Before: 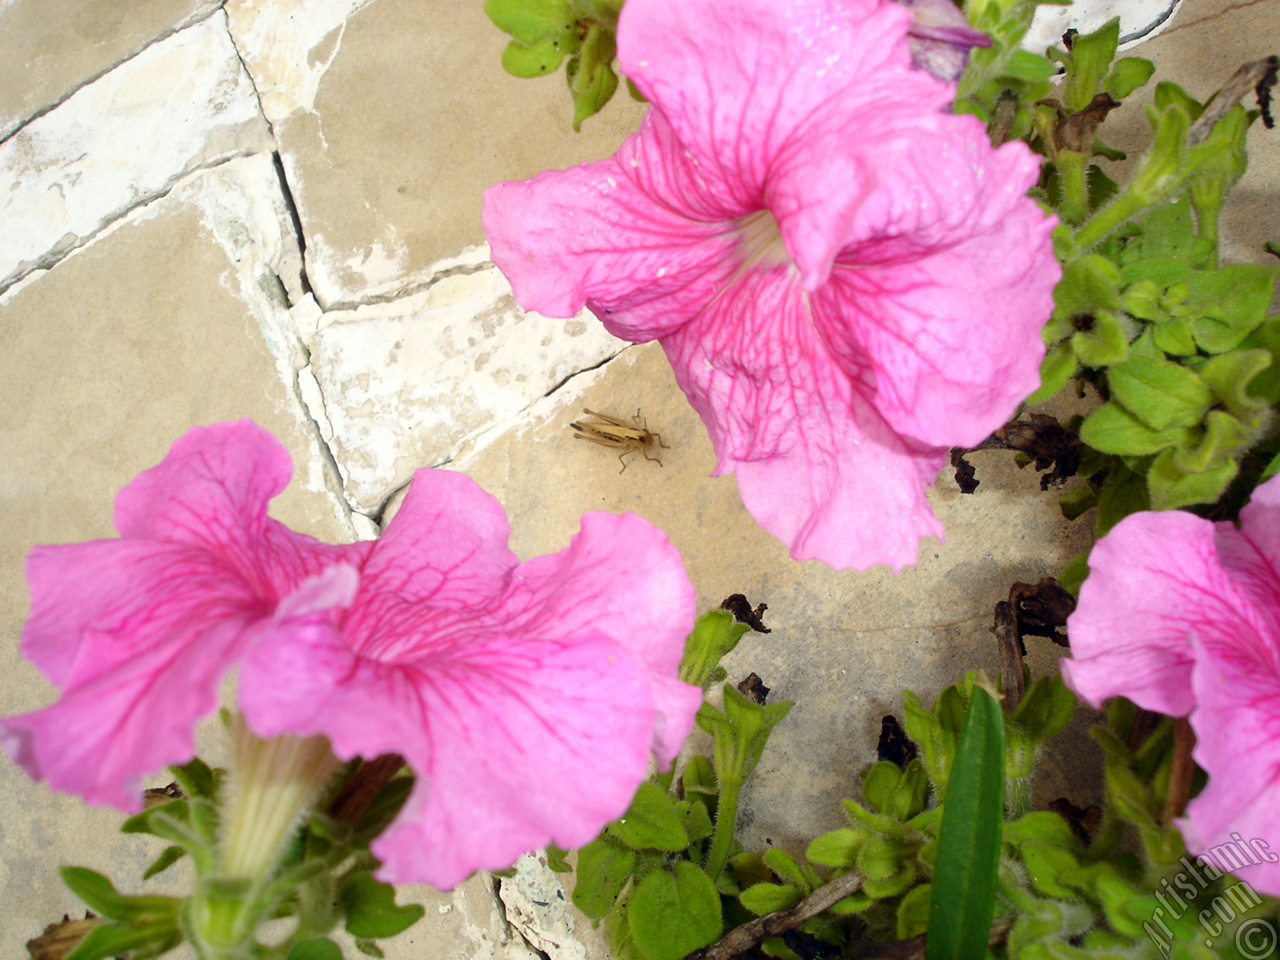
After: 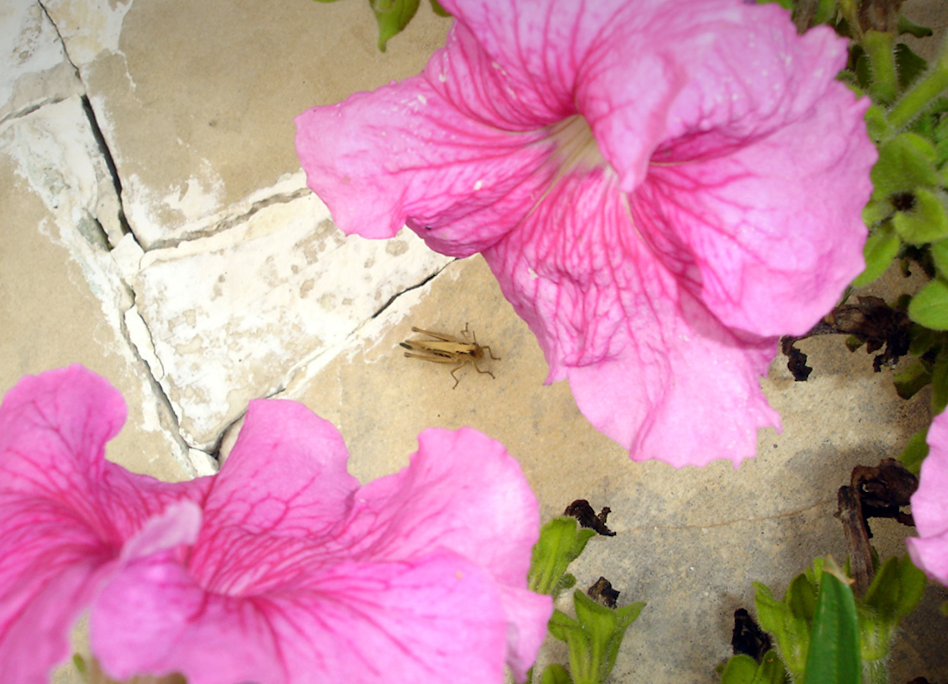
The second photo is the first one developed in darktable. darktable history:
vignetting: fall-off start 97.52%, fall-off radius 100%, brightness -0.574, saturation 0, center (-0.027, 0.404), width/height ratio 1.368, unbound false
crop and rotate: left 10.77%, top 5.1%, right 10.41%, bottom 16.76%
rotate and perspective: rotation -4.57°, crop left 0.054, crop right 0.944, crop top 0.087, crop bottom 0.914
